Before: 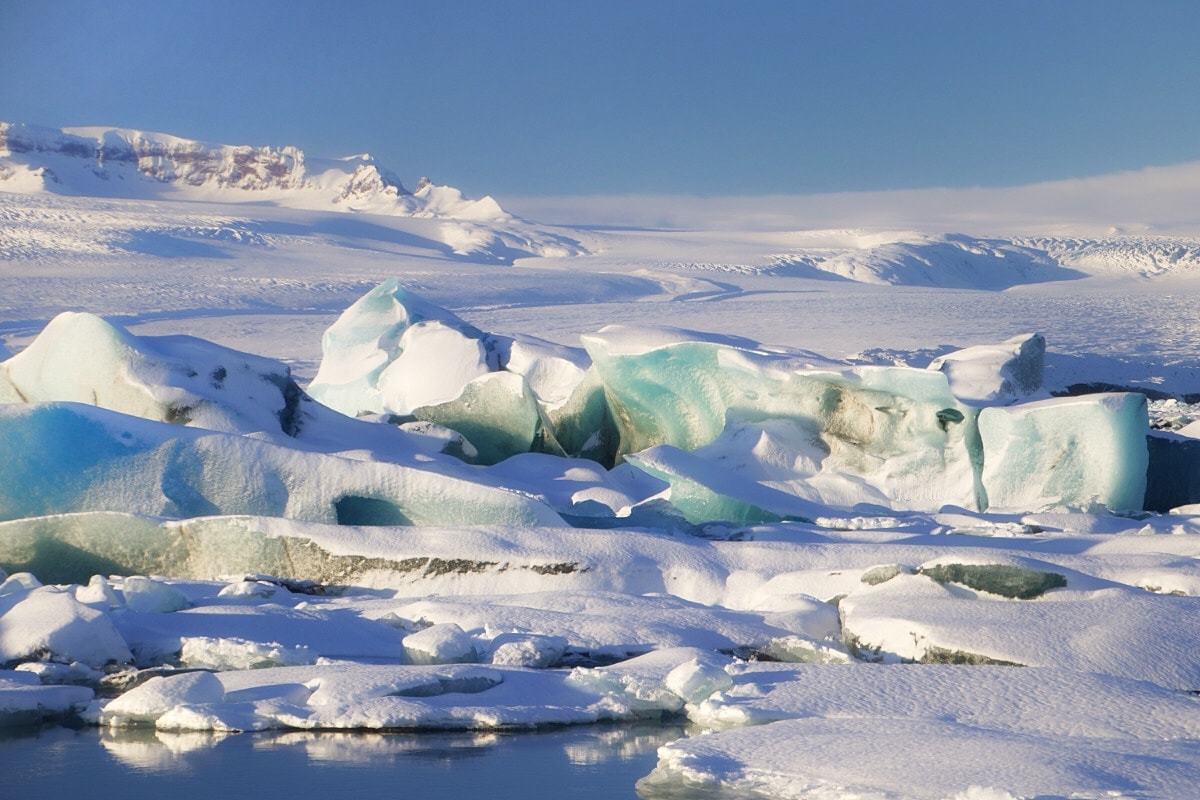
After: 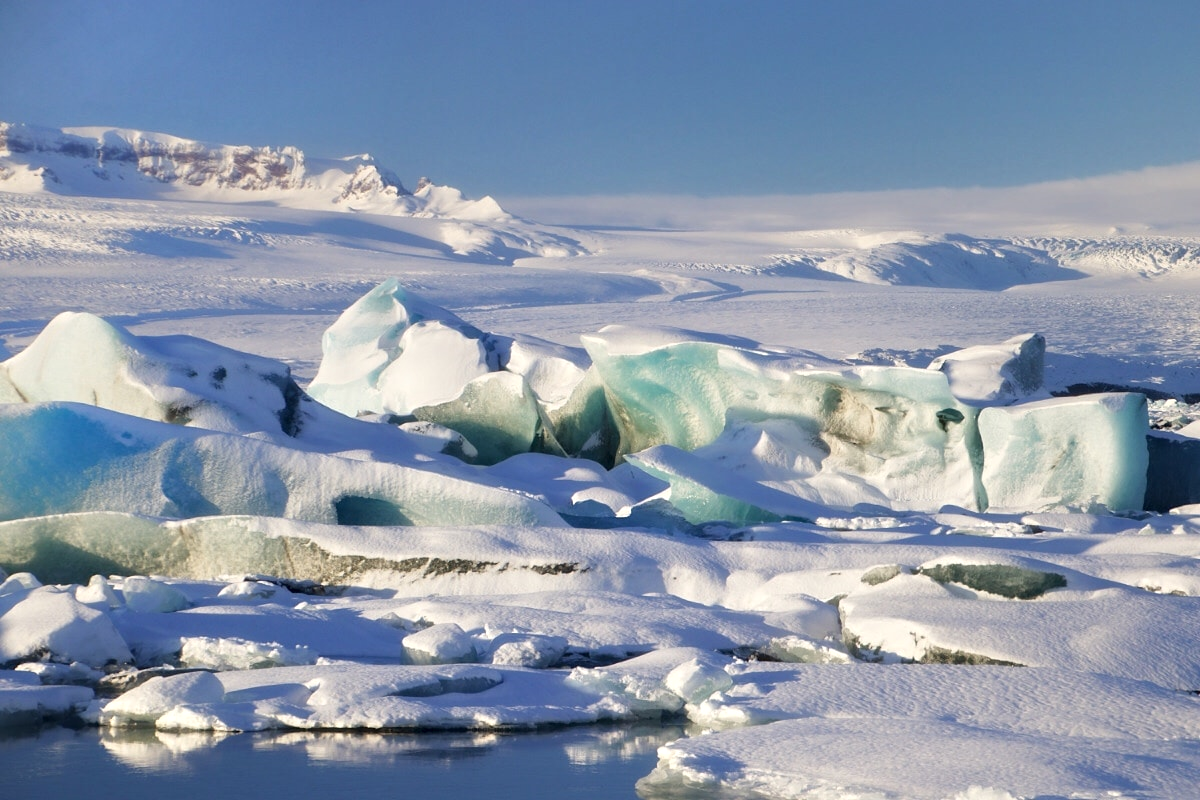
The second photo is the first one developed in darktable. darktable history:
contrast equalizer: y [[0.5, 0.5, 0.544, 0.569, 0.5, 0.5], [0.5 ×6], [0.5 ×6], [0 ×6], [0 ×6]]
